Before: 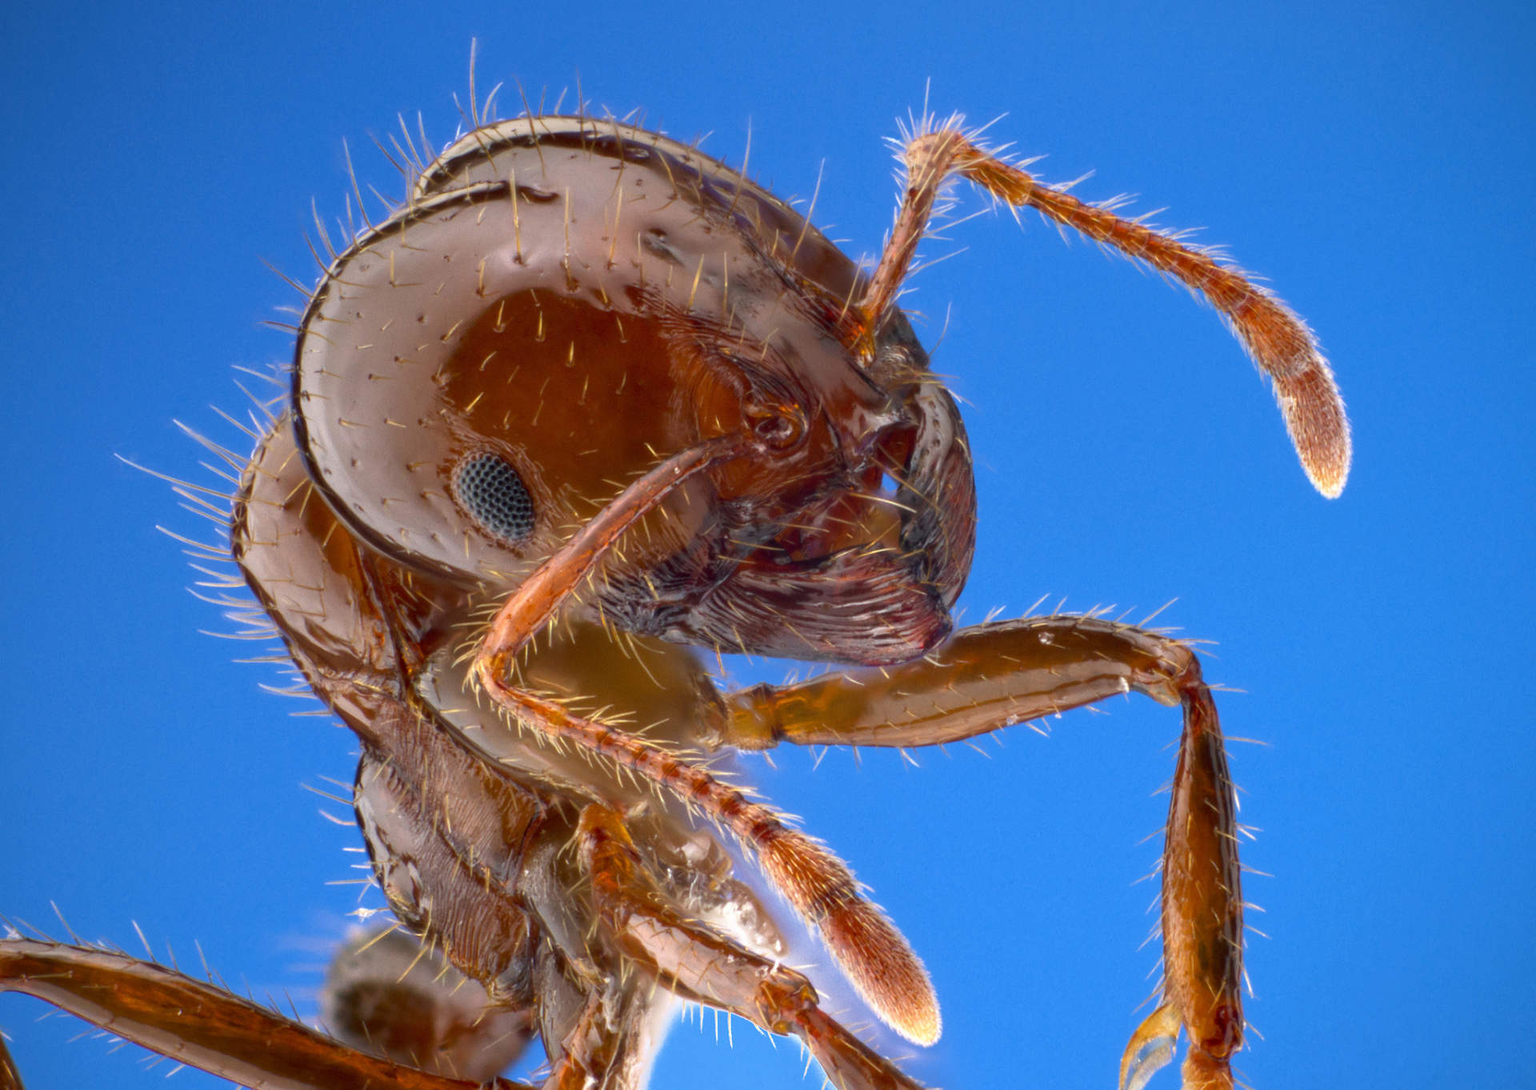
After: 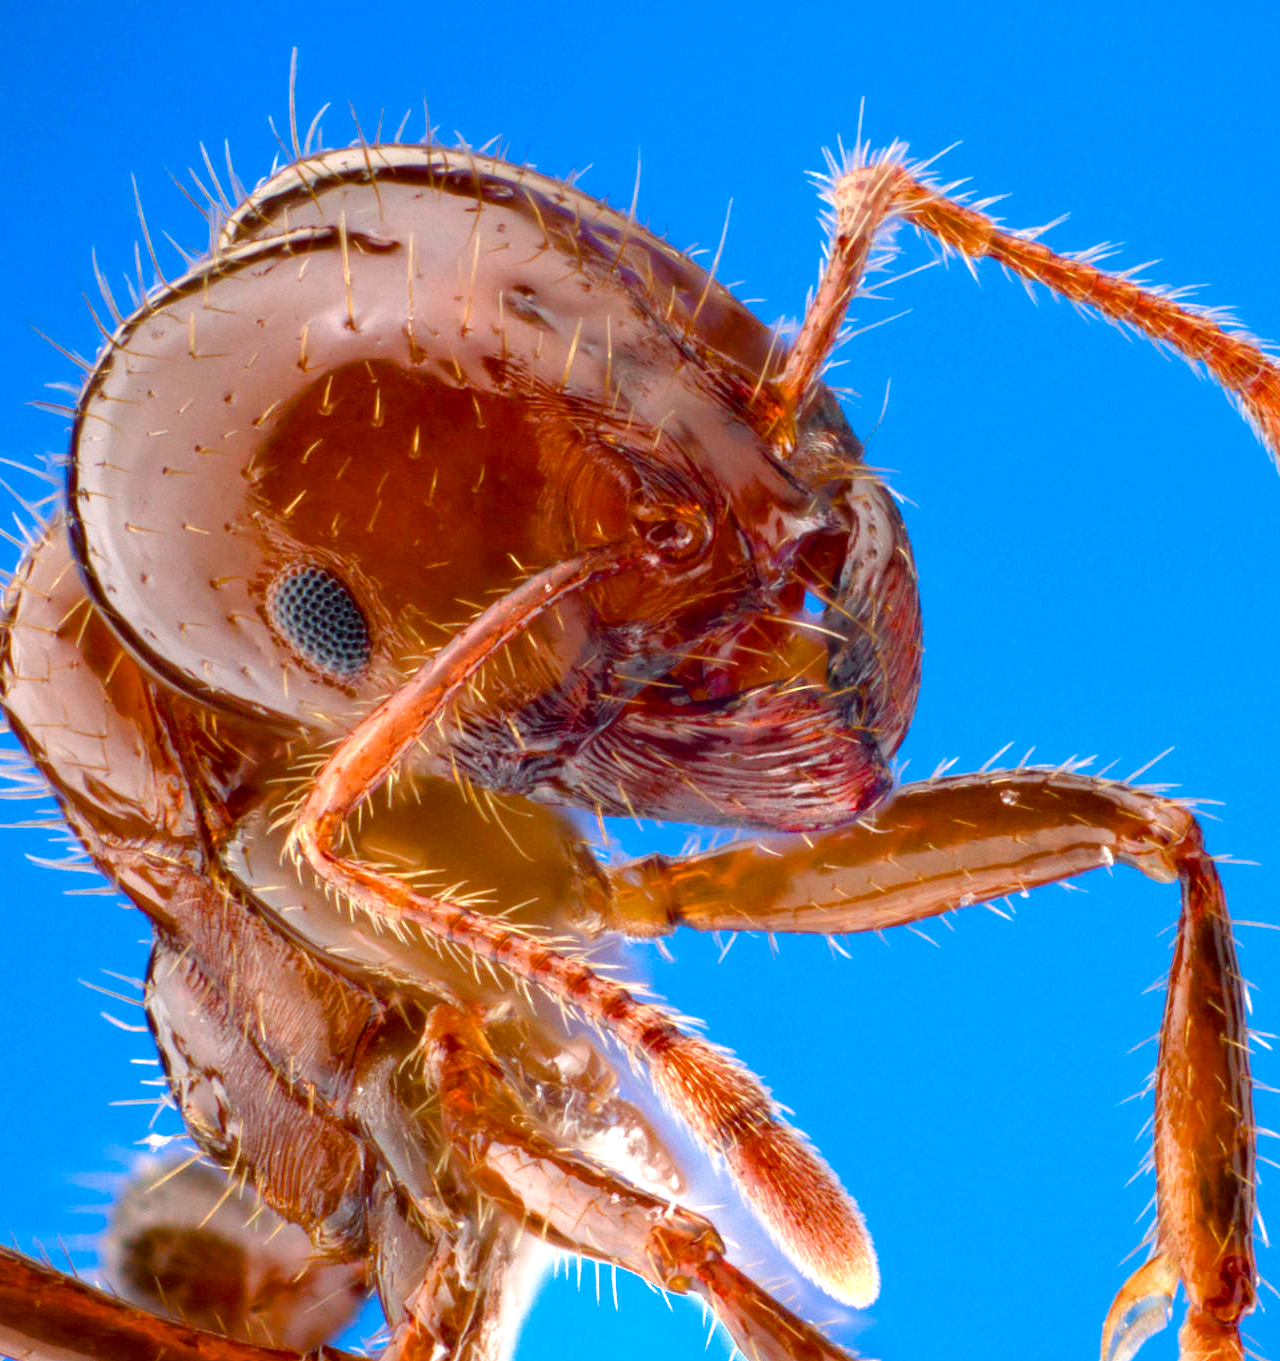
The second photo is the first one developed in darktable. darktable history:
crop and rotate: left 15.546%, right 17.787%
color balance rgb: perceptual saturation grading › global saturation 20%, perceptual saturation grading › highlights -50%, perceptual saturation grading › shadows 30%, perceptual brilliance grading › global brilliance 10%, perceptual brilliance grading › shadows 15%
